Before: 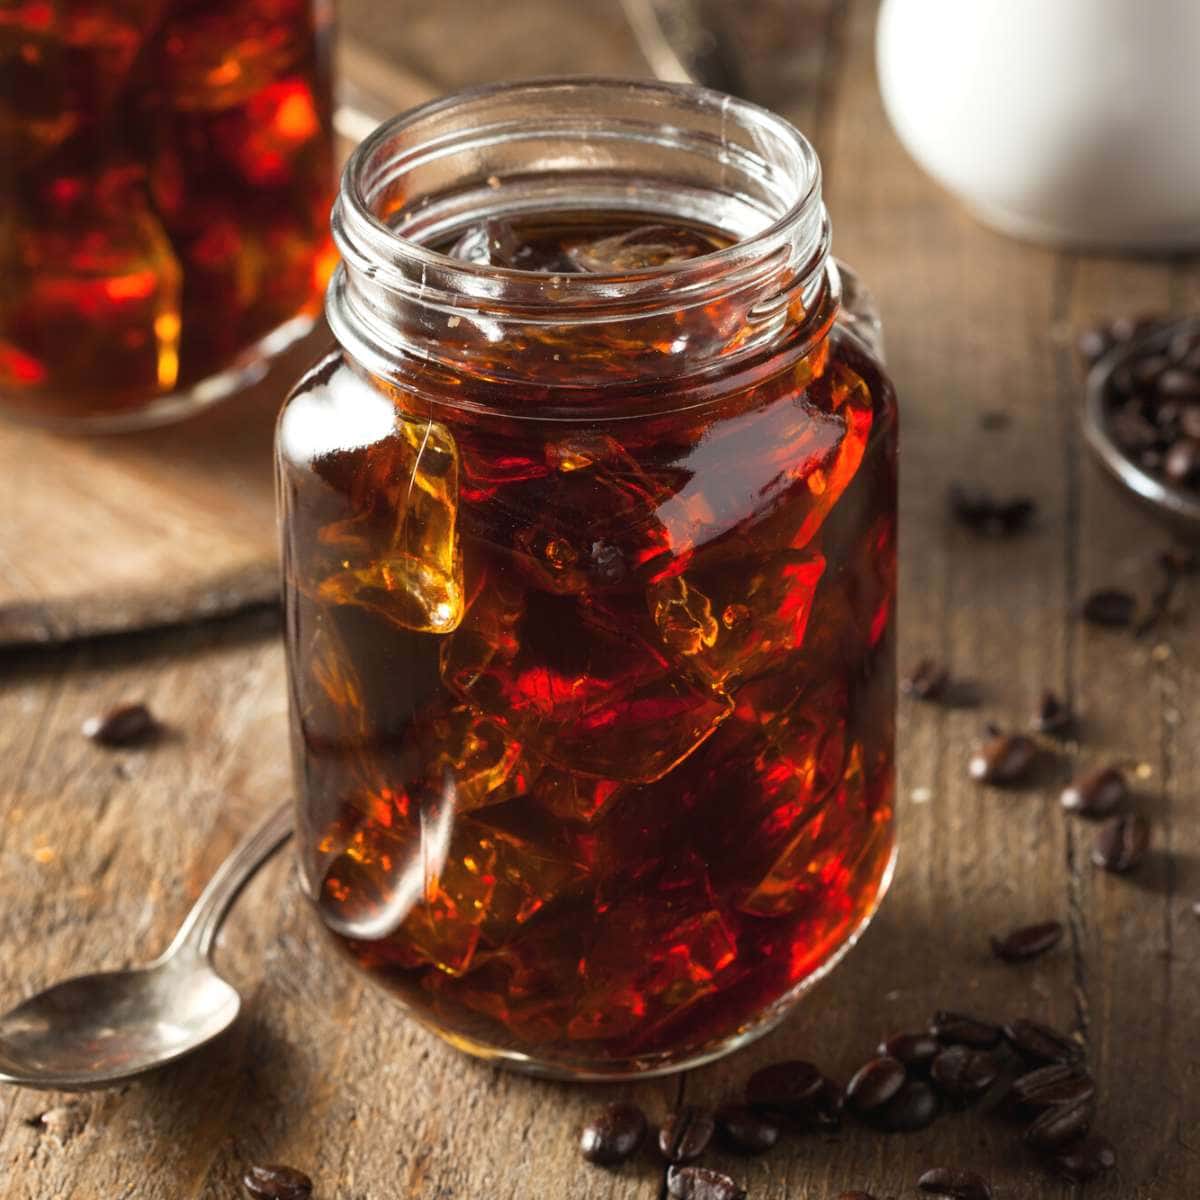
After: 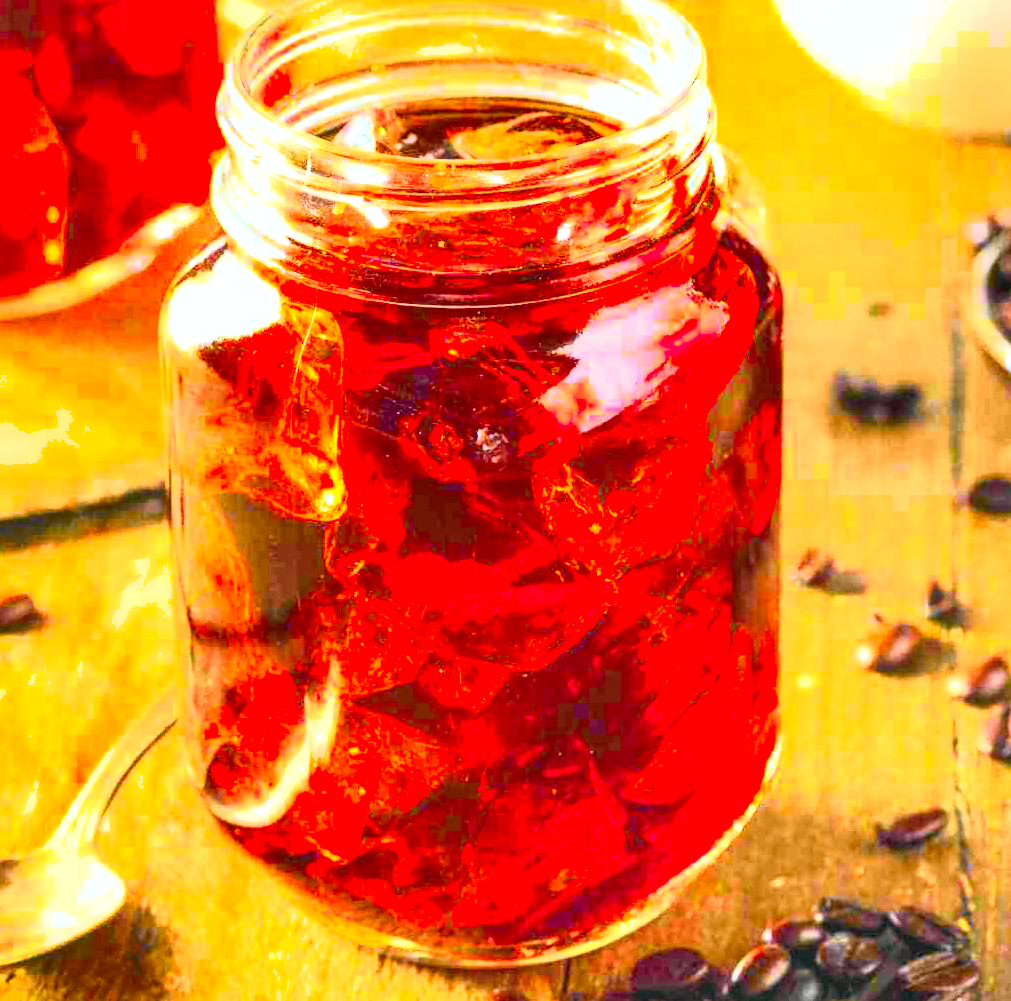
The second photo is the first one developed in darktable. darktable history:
exposure: exposure 1.988 EV, compensate highlight preservation false
crop and rotate: left 9.66%, top 9.465%, right 6.08%, bottom 7.063%
tone curve: curves: ch0 [(0, 0.015) (0.084, 0.074) (0.162, 0.165) (0.304, 0.382) (0.466, 0.576) (0.654, 0.741) (0.848, 0.906) (0.984, 0.963)]; ch1 [(0, 0) (0.34, 0.235) (0.46, 0.46) (0.515, 0.502) (0.553, 0.567) (0.764, 0.815) (1, 1)]; ch2 [(0, 0) (0.44, 0.458) (0.479, 0.492) (0.524, 0.507) (0.547, 0.579) (0.673, 0.712) (1, 1)], color space Lab, independent channels, preserve colors none
local contrast: detail 130%
color correction: highlights b* -0.048, saturation 1.83
contrast brightness saturation: contrast 0.389, brightness 0.516
shadows and highlights: radius 336.27, shadows 28.9, soften with gaussian
